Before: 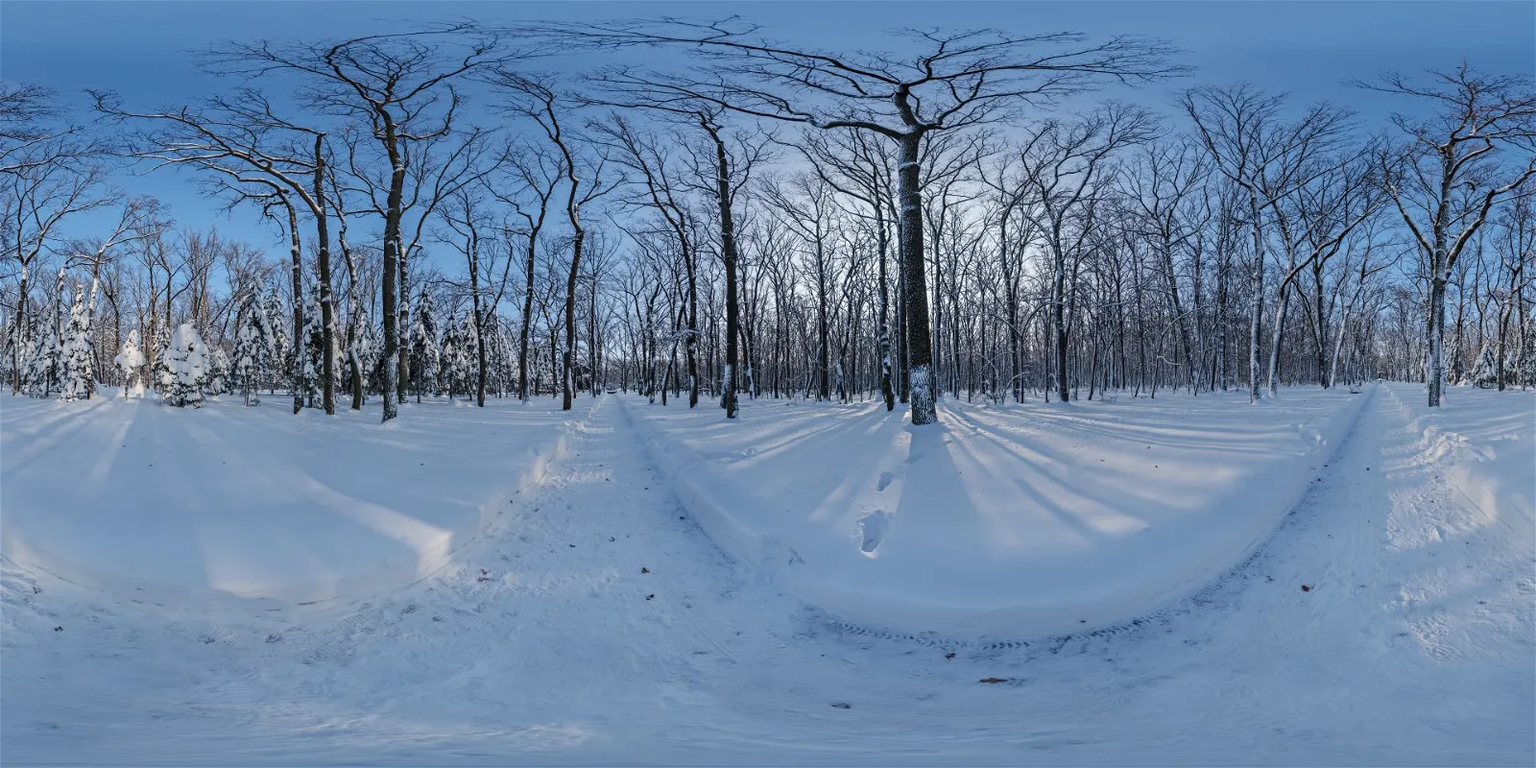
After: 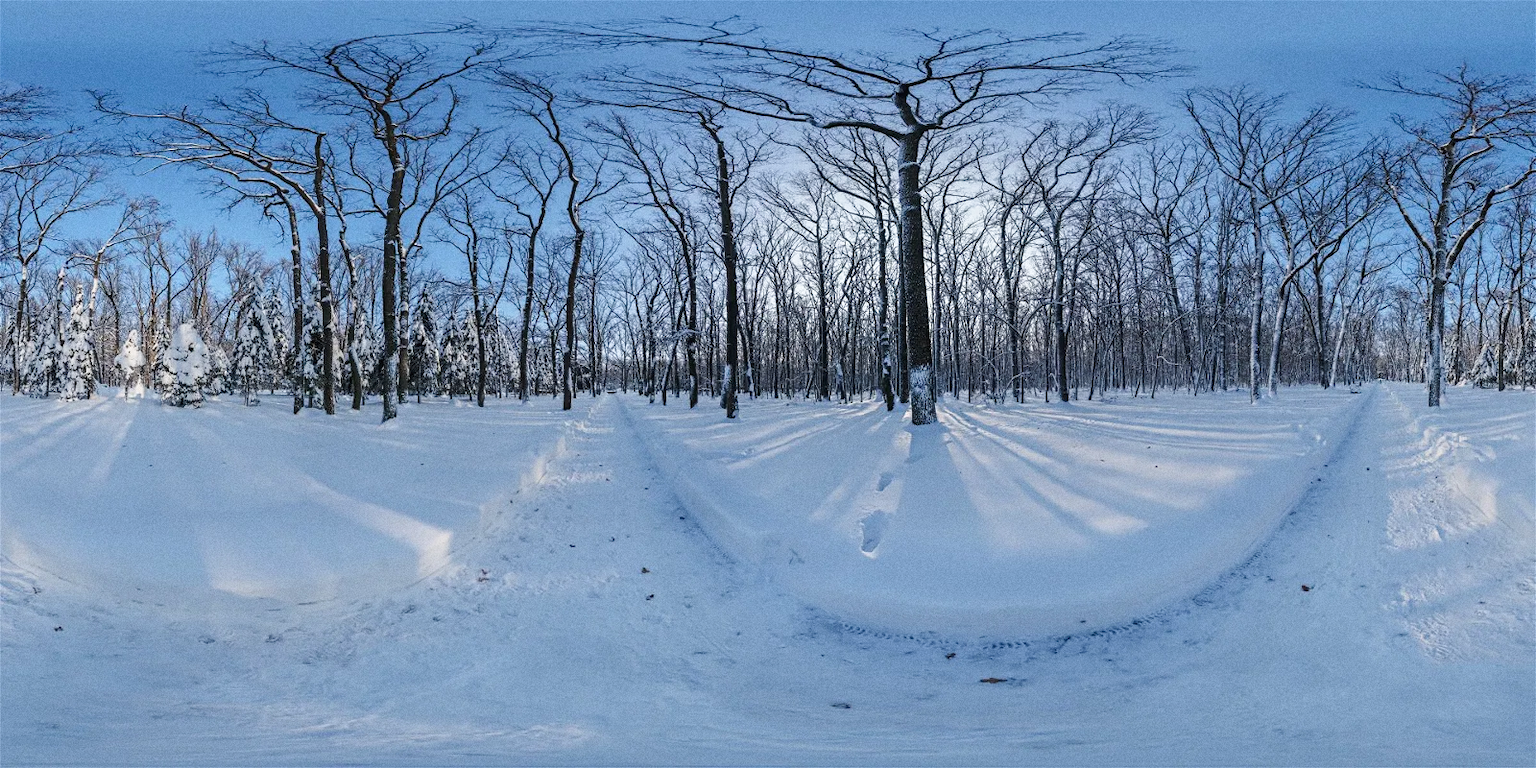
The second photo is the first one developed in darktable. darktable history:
exposure: compensate highlight preservation false
tone curve: curves: ch0 [(0, 0) (0.003, 0.019) (0.011, 0.022) (0.025, 0.03) (0.044, 0.049) (0.069, 0.08) (0.1, 0.111) (0.136, 0.144) (0.177, 0.189) (0.224, 0.23) (0.277, 0.285) (0.335, 0.356) (0.399, 0.428) (0.468, 0.511) (0.543, 0.597) (0.623, 0.682) (0.709, 0.773) (0.801, 0.865) (0.898, 0.945) (1, 1)], preserve colors none
grain: on, module defaults
